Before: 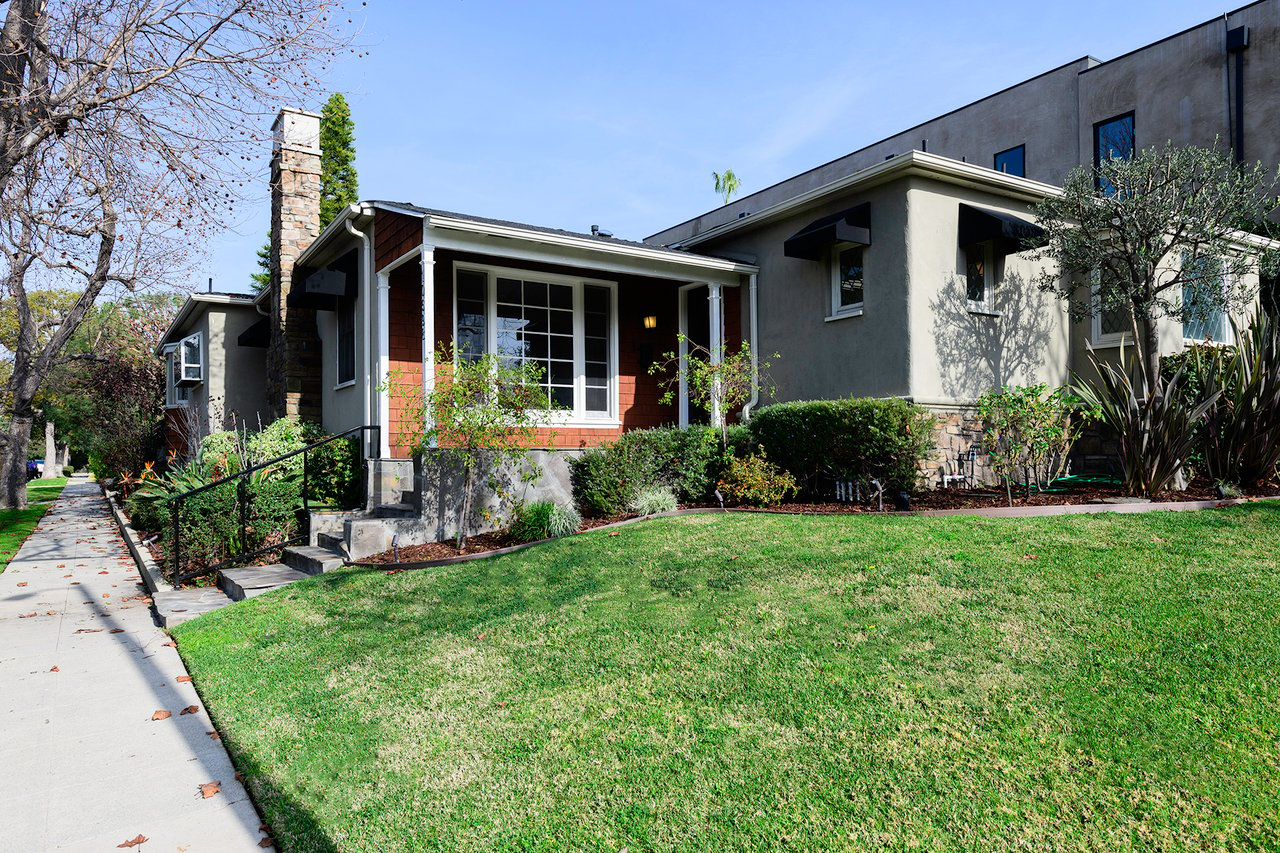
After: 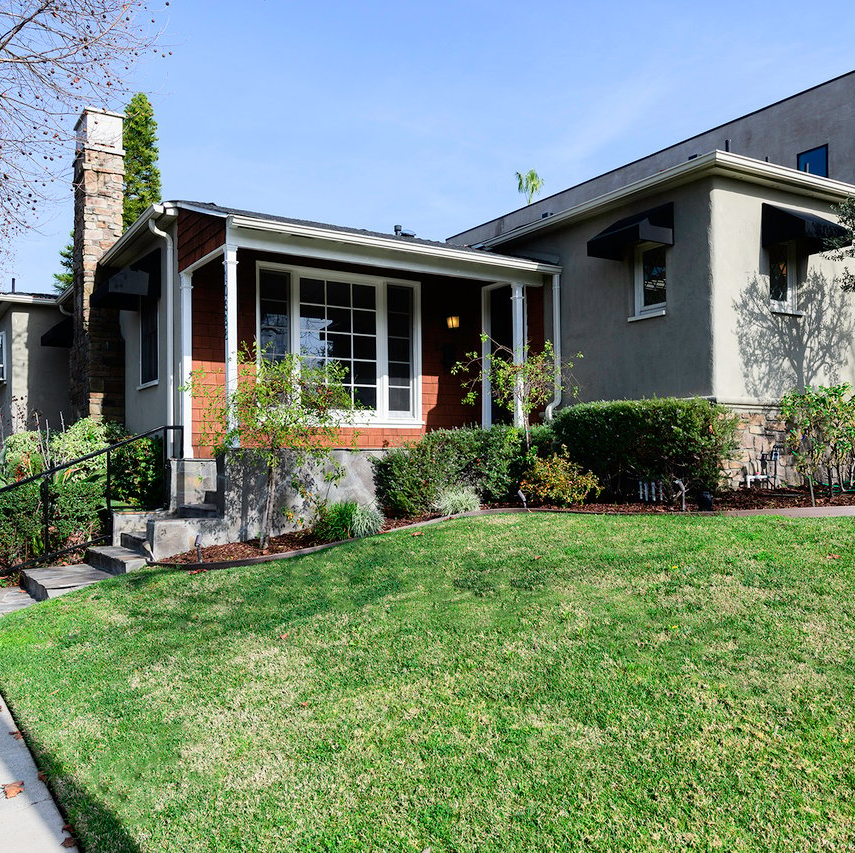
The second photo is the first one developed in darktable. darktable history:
crop: left 15.407%, right 17.796%
